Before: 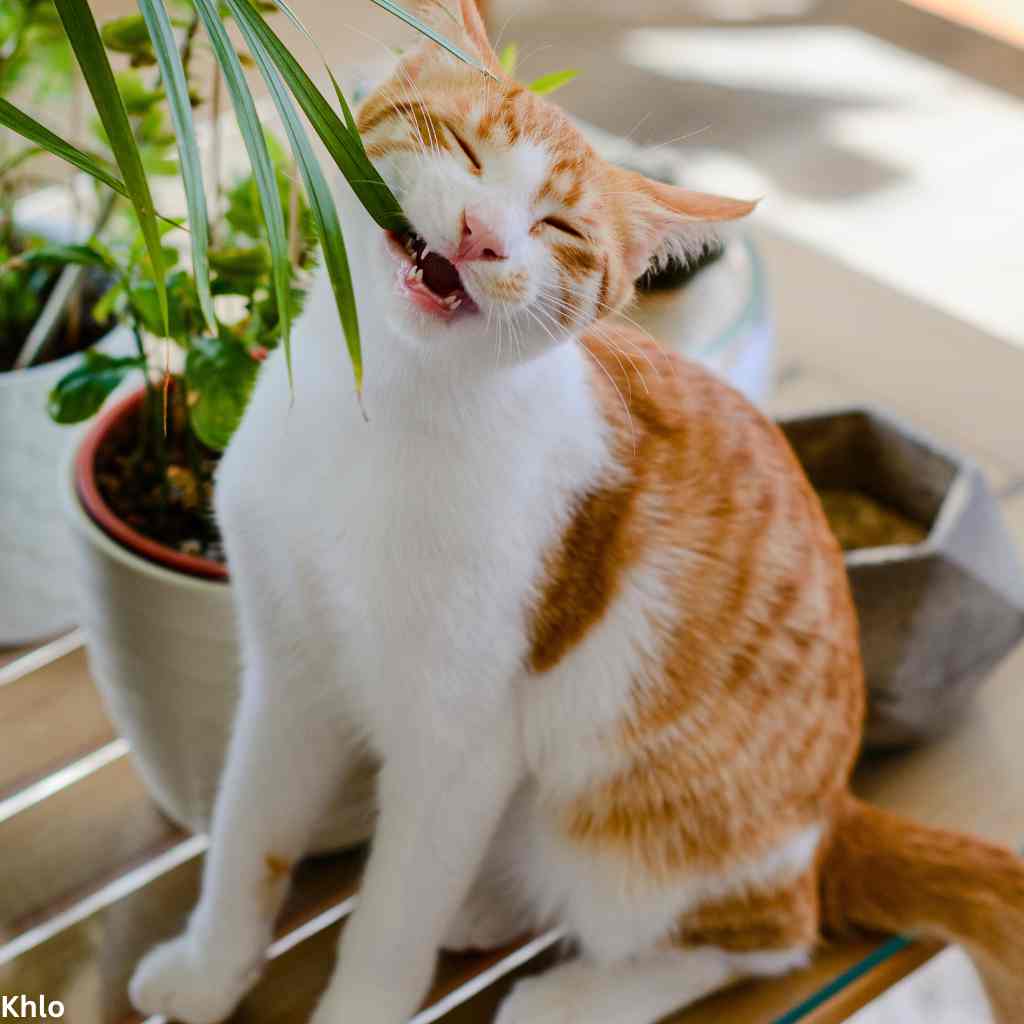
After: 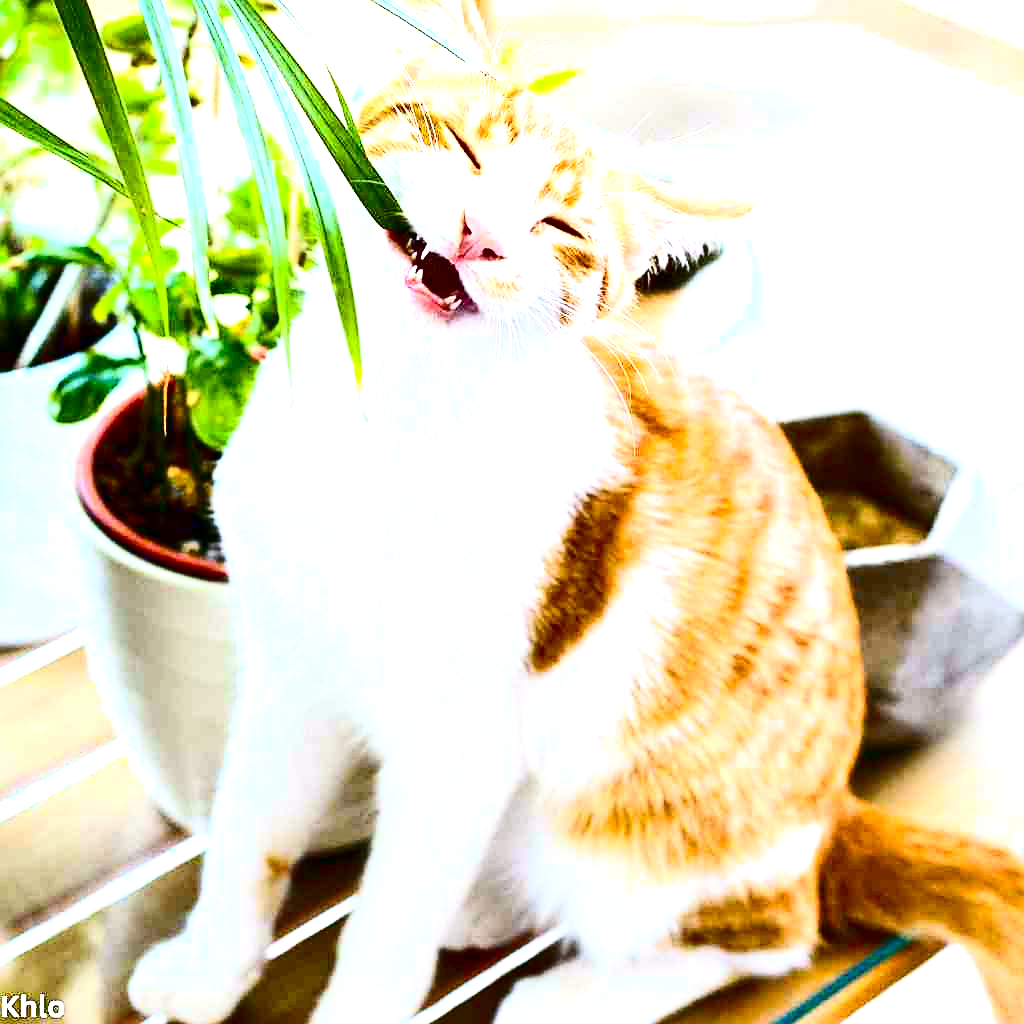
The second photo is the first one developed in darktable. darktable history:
contrast brightness saturation: contrast 0.32, brightness -0.08, saturation 0.17
sharpen: on, module defaults
white balance: red 0.924, blue 1.095
exposure: black level correction 0.001, exposure 1.84 EV, compensate highlight preservation false
